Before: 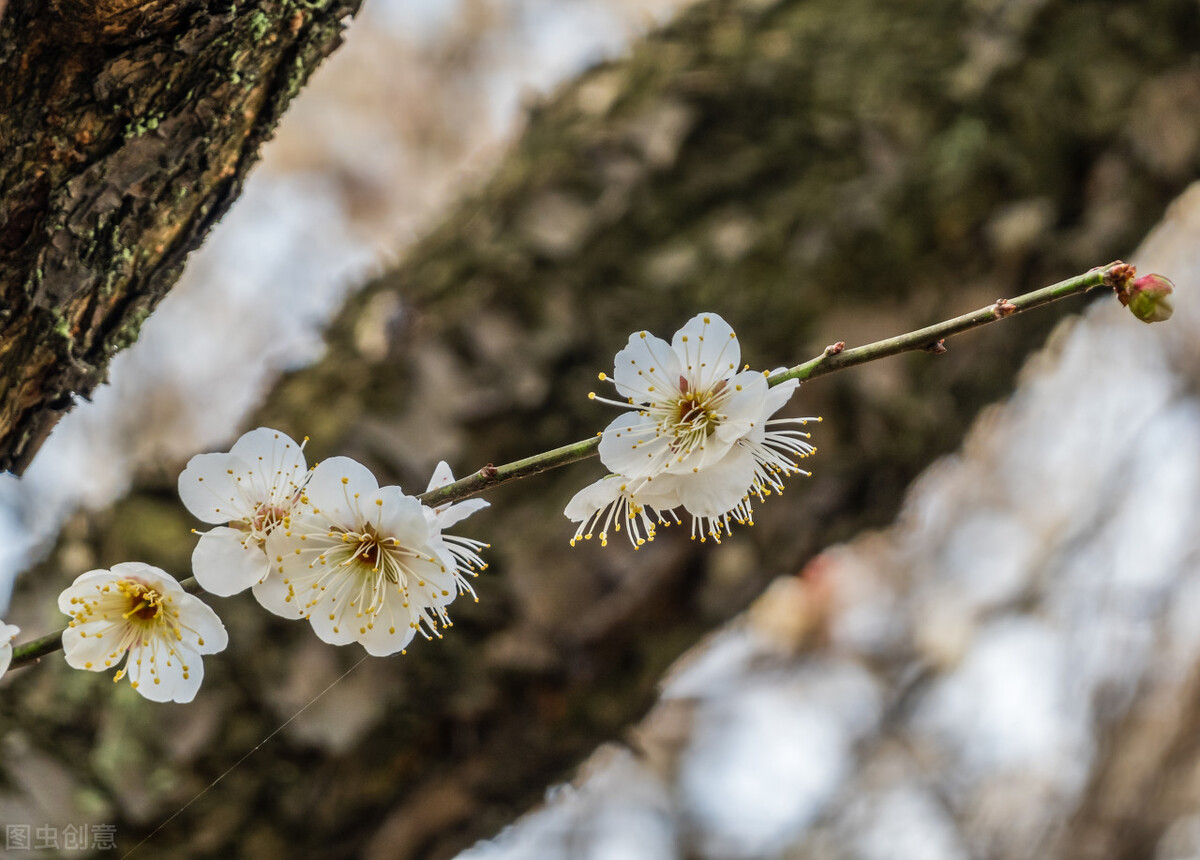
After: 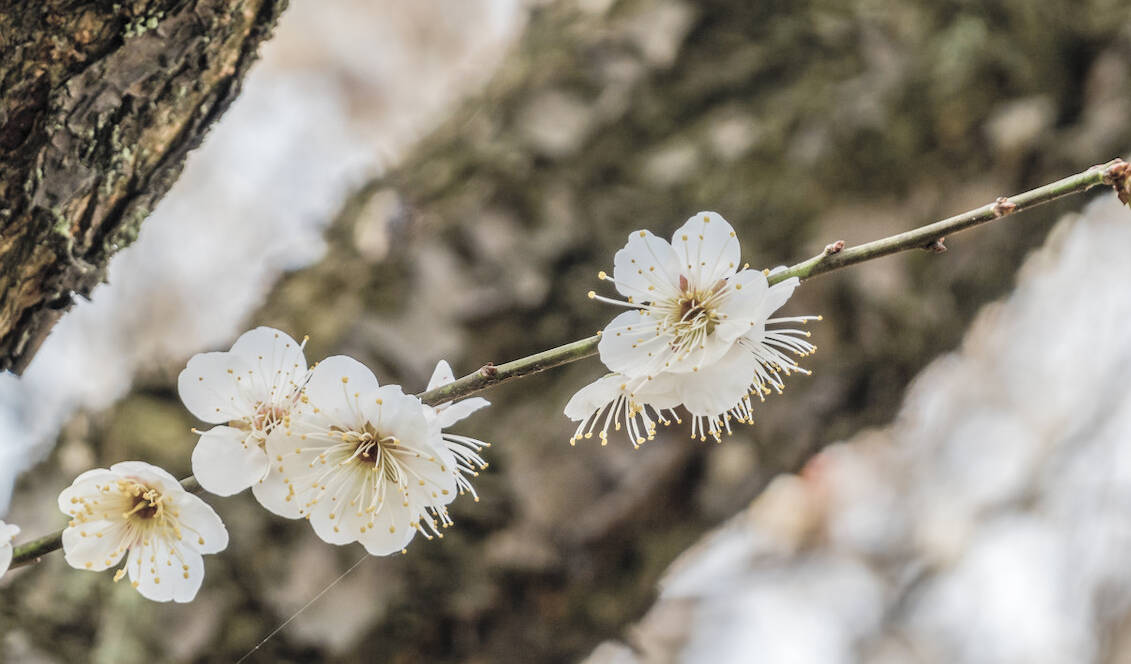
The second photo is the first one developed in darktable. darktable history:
crop and rotate: angle 0.06°, top 11.729%, right 5.579%, bottom 10.949%
contrast brightness saturation: brightness 0.185, saturation -0.513
color balance rgb: power › hue 315.8°, perceptual saturation grading › global saturation 20%, perceptual saturation grading › highlights -25.222%, perceptual saturation grading › shadows 49.284%, perceptual brilliance grading › mid-tones 10.122%, perceptual brilliance grading › shadows 14.363%
